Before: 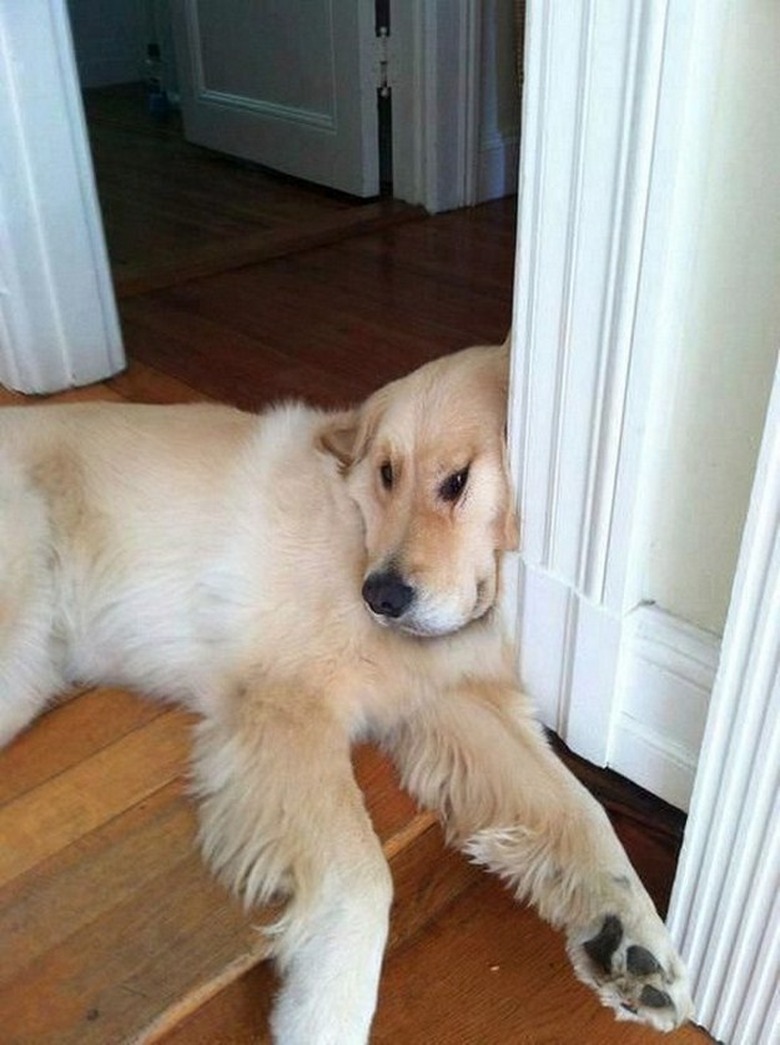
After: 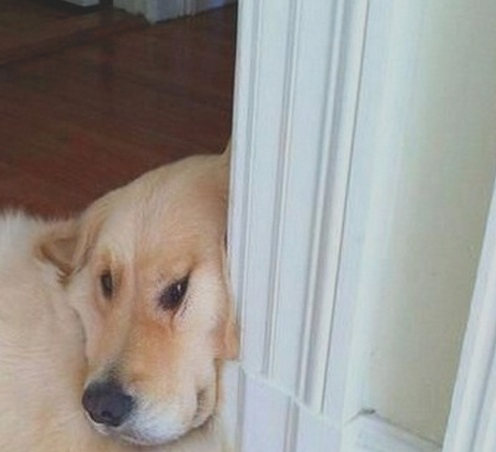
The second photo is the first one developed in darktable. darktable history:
crop: left 36.005%, top 18.293%, right 0.31%, bottom 38.444%
contrast brightness saturation: contrast -0.28
